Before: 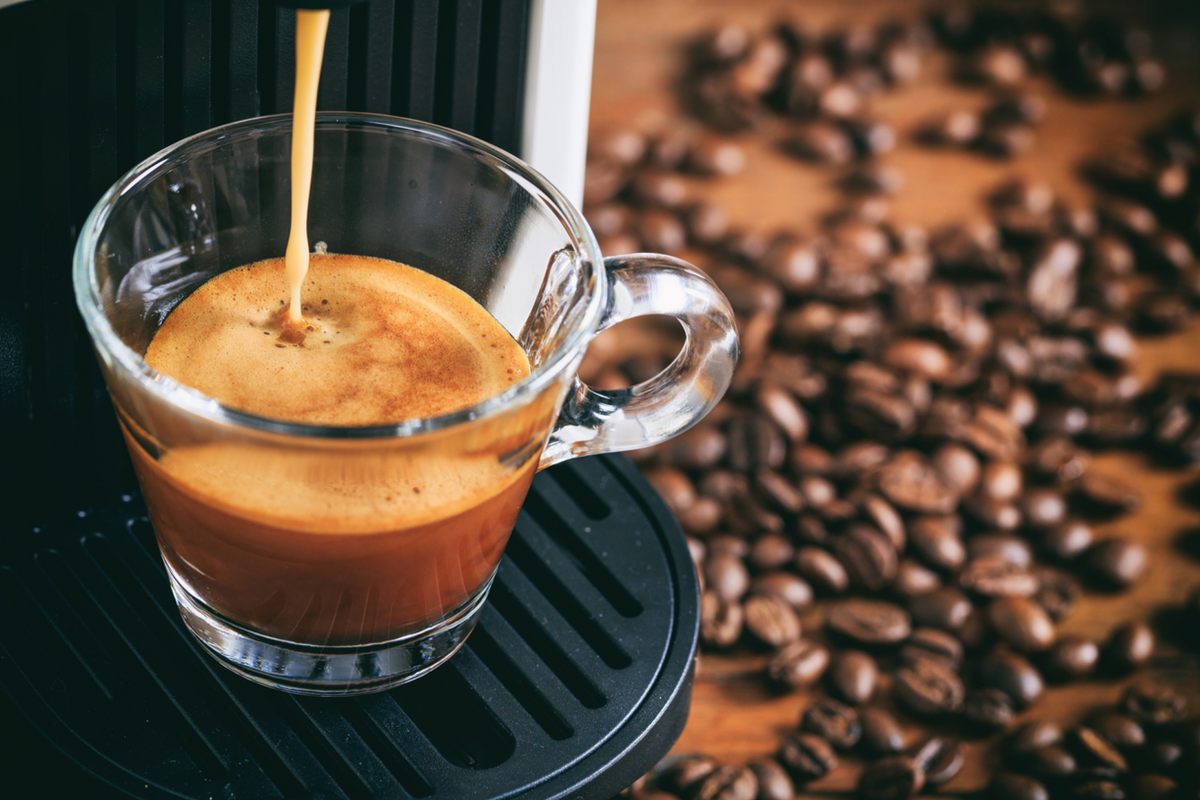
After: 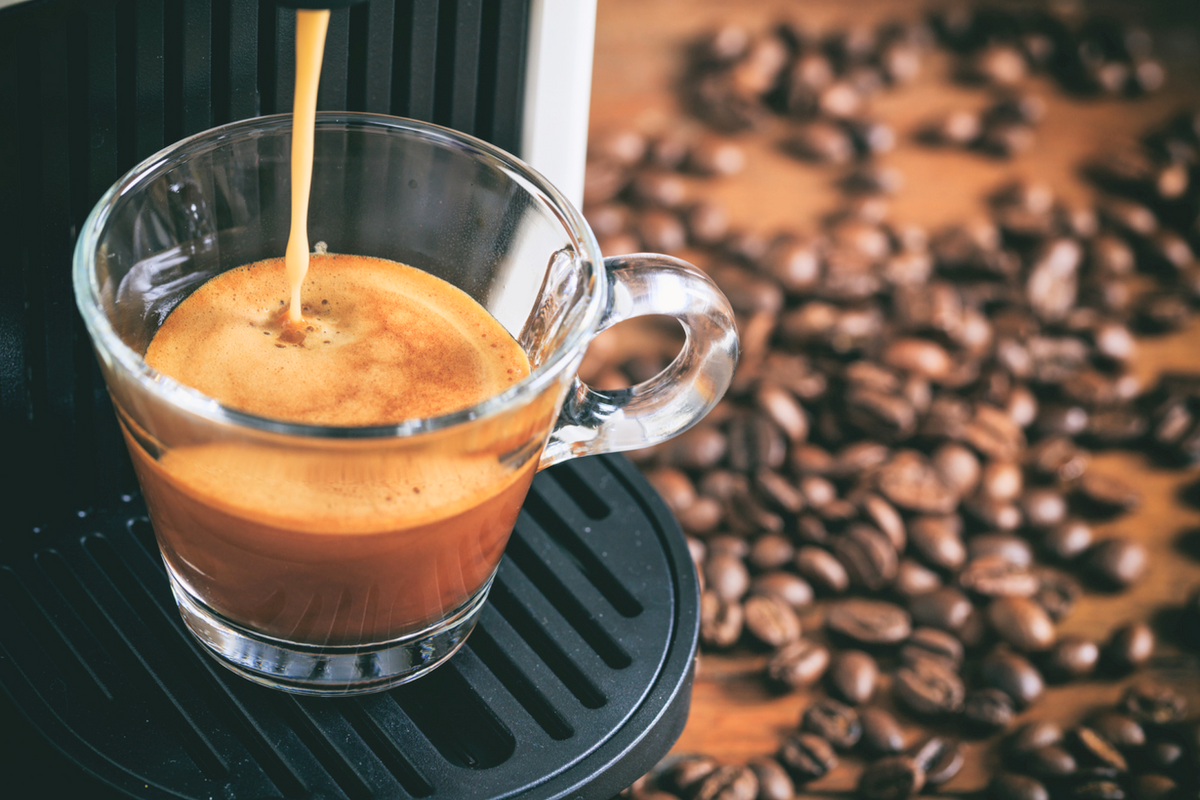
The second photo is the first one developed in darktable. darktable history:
exposure: compensate highlight preservation false
contrast brightness saturation: brightness 0.152
